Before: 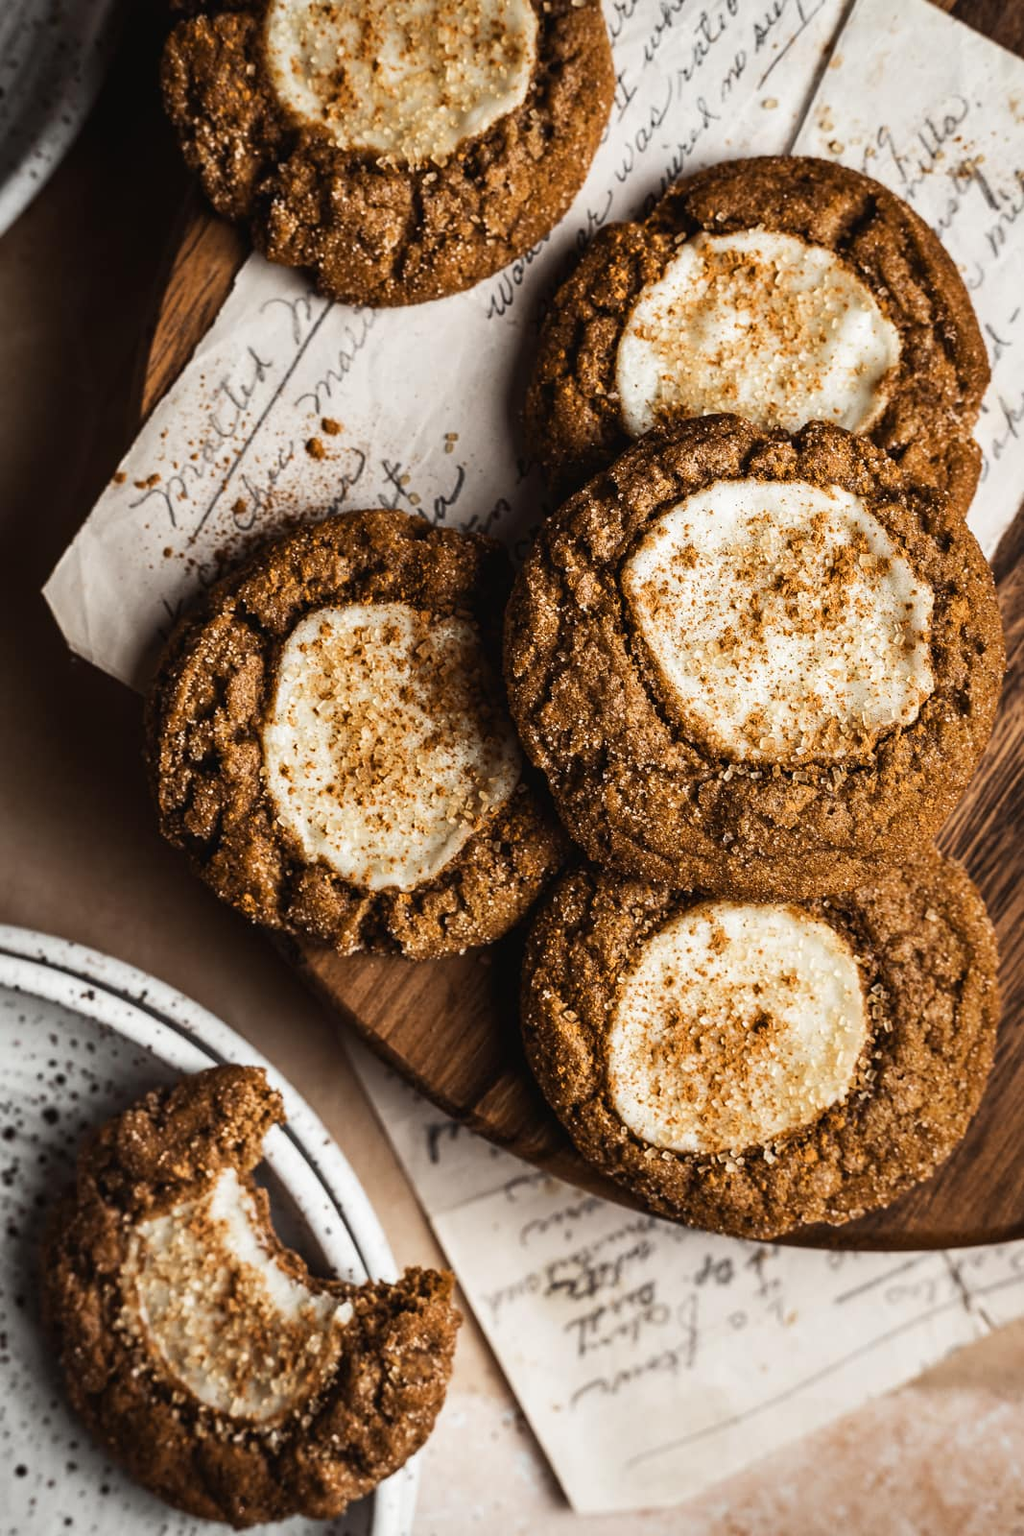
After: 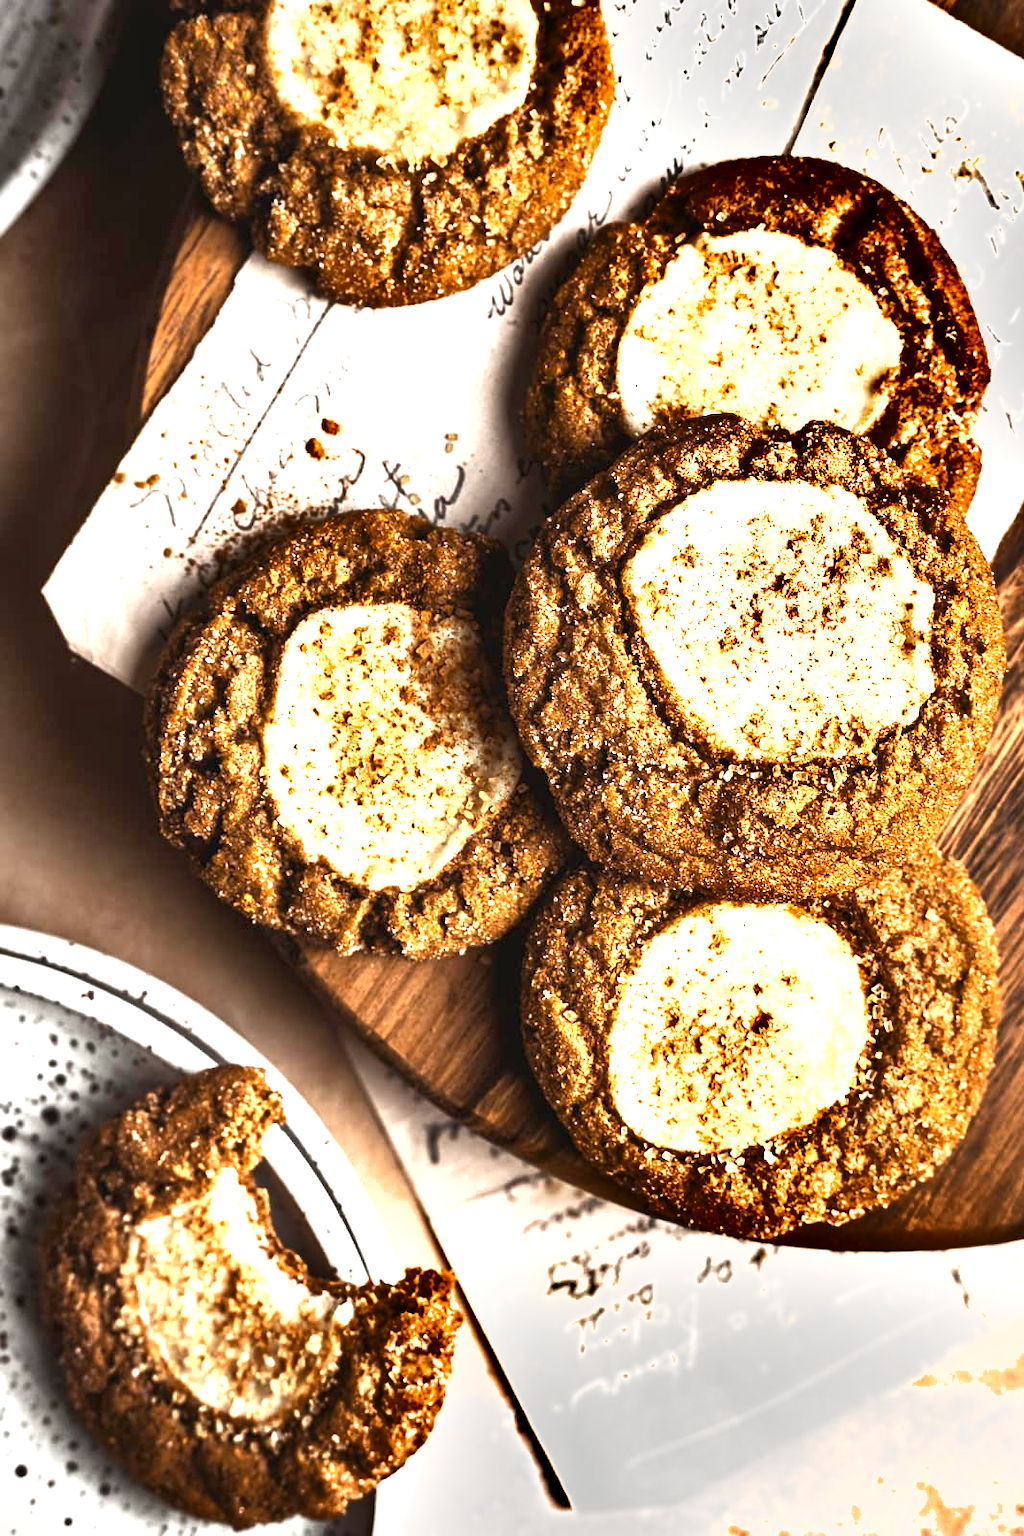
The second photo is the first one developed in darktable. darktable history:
shadows and highlights: low approximation 0.01, soften with gaussian
exposure: black level correction 0.001, exposure 1.652 EV, compensate highlight preservation false
